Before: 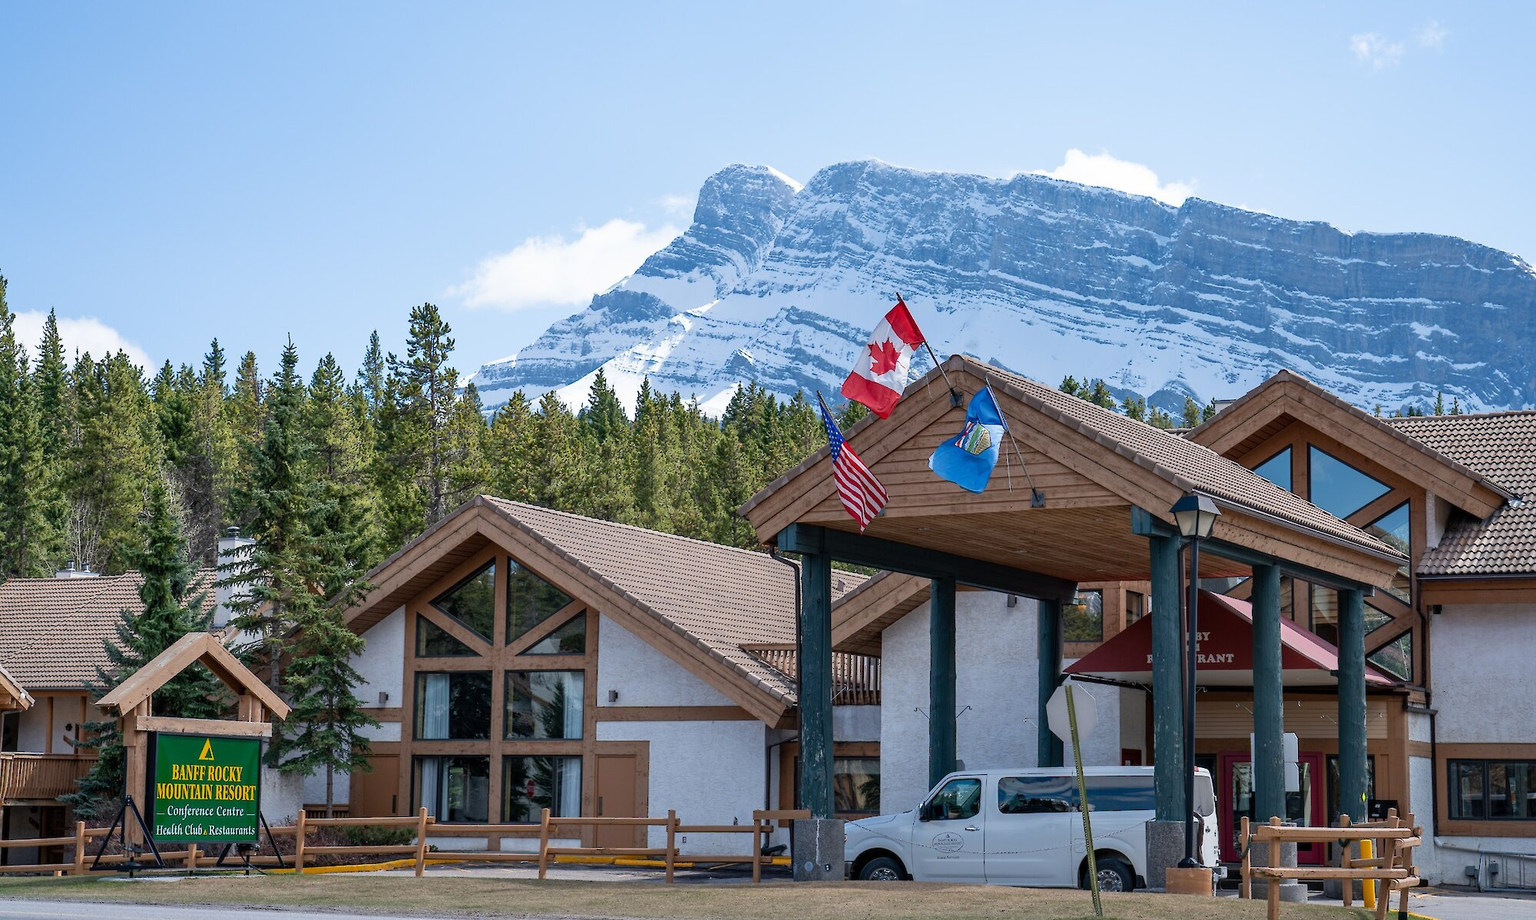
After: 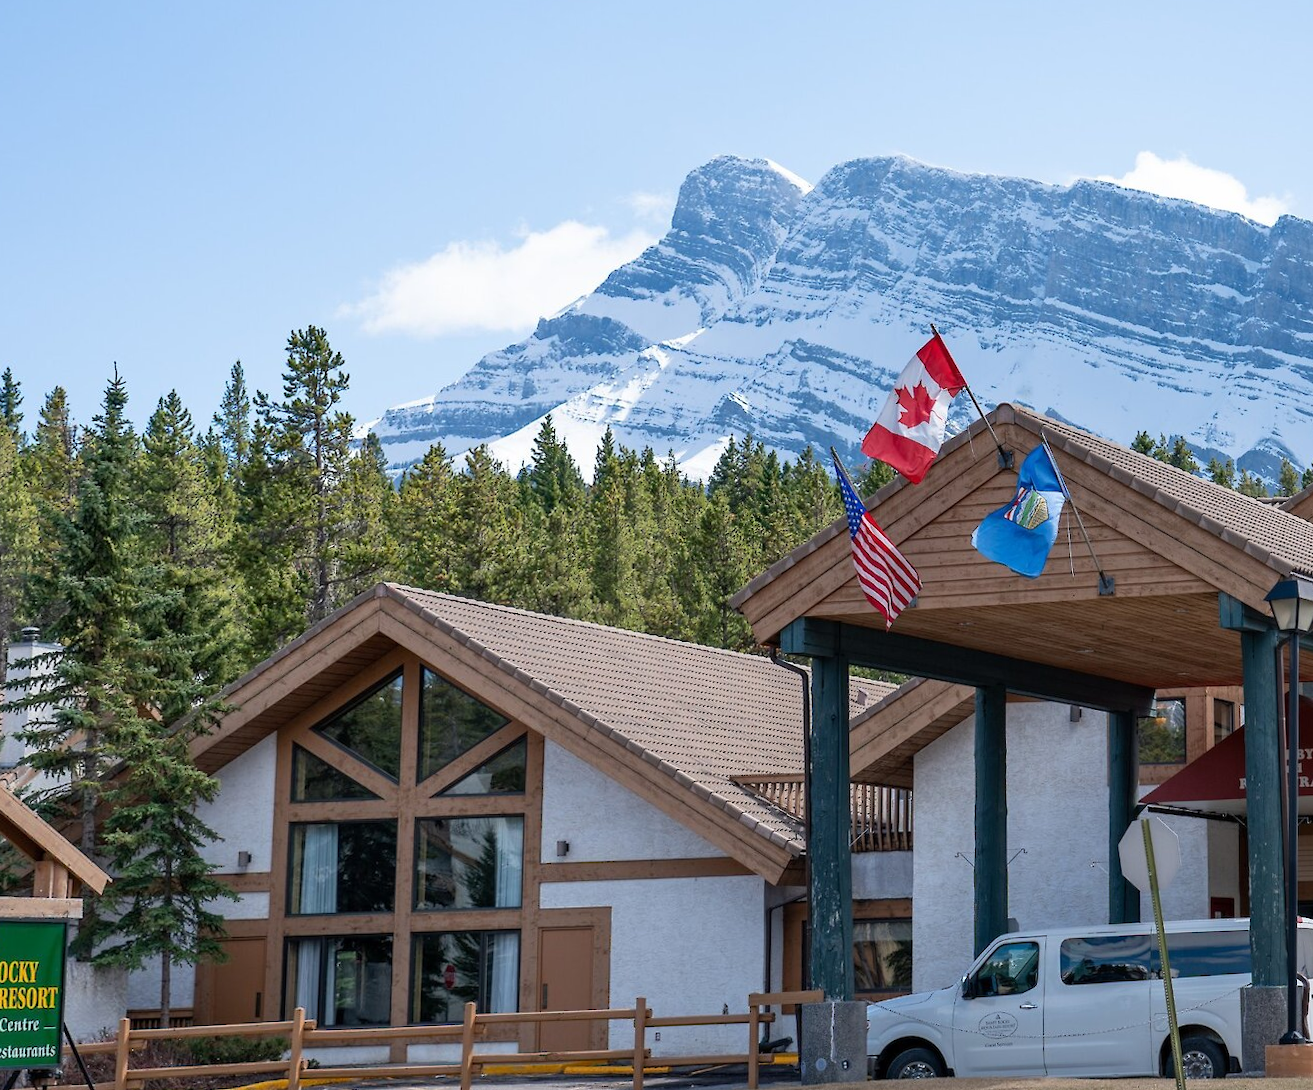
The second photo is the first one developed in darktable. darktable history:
crop: left 15.419%, right 17.914%
rotate and perspective: rotation -0.013°, lens shift (vertical) -0.027, lens shift (horizontal) 0.178, crop left 0.016, crop right 0.989, crop top 0.082, crop bottom 0.918
